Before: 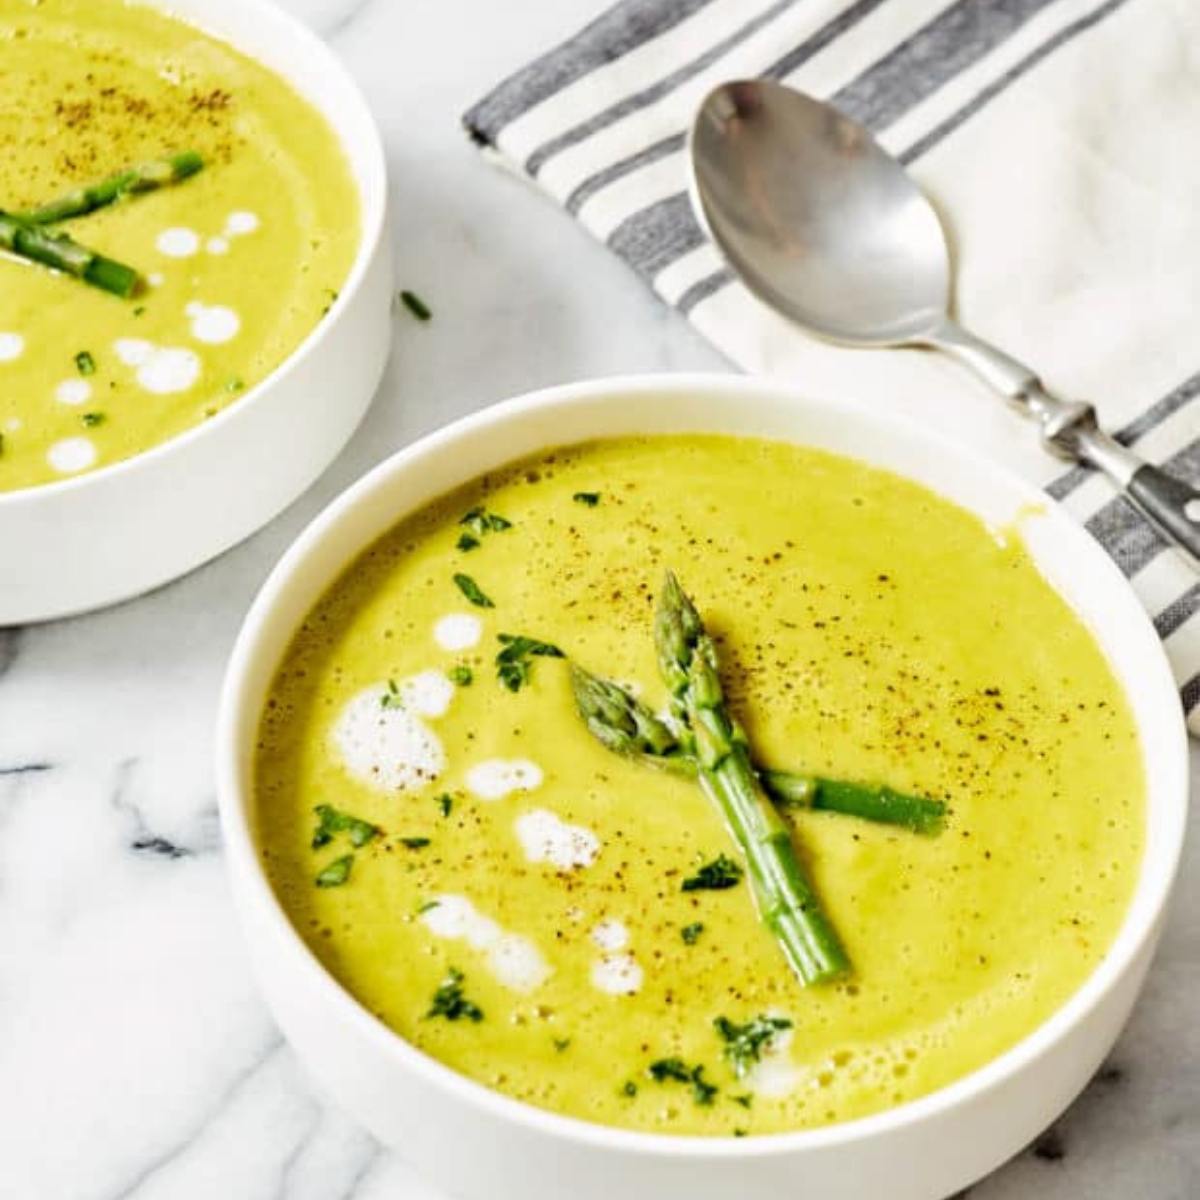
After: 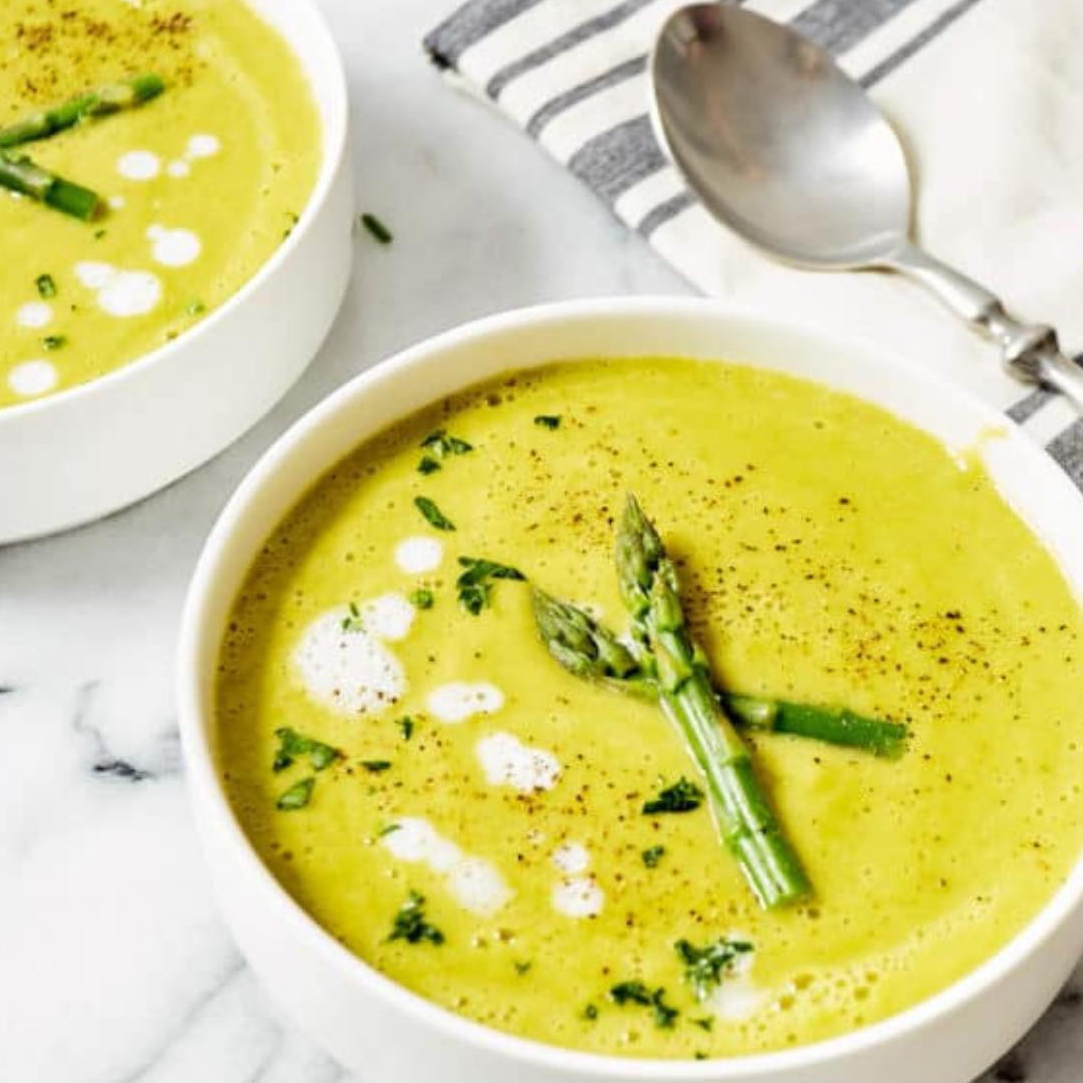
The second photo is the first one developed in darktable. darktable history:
crop: left 3.305%, top 6.436%, right 6.389%, bottom 3.258%
exposure: compensate highlight preservation false
